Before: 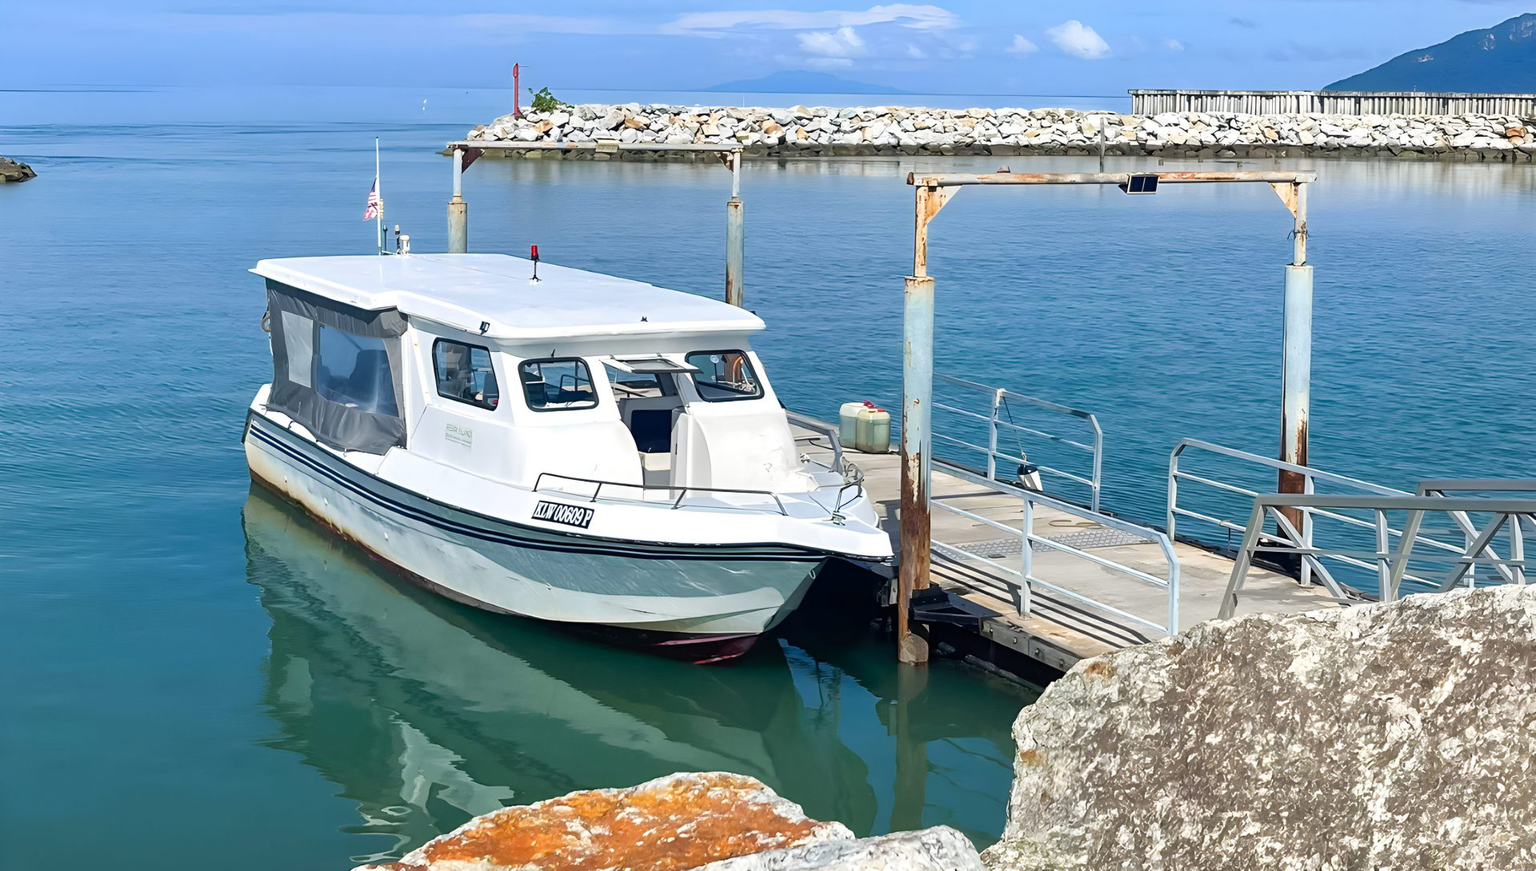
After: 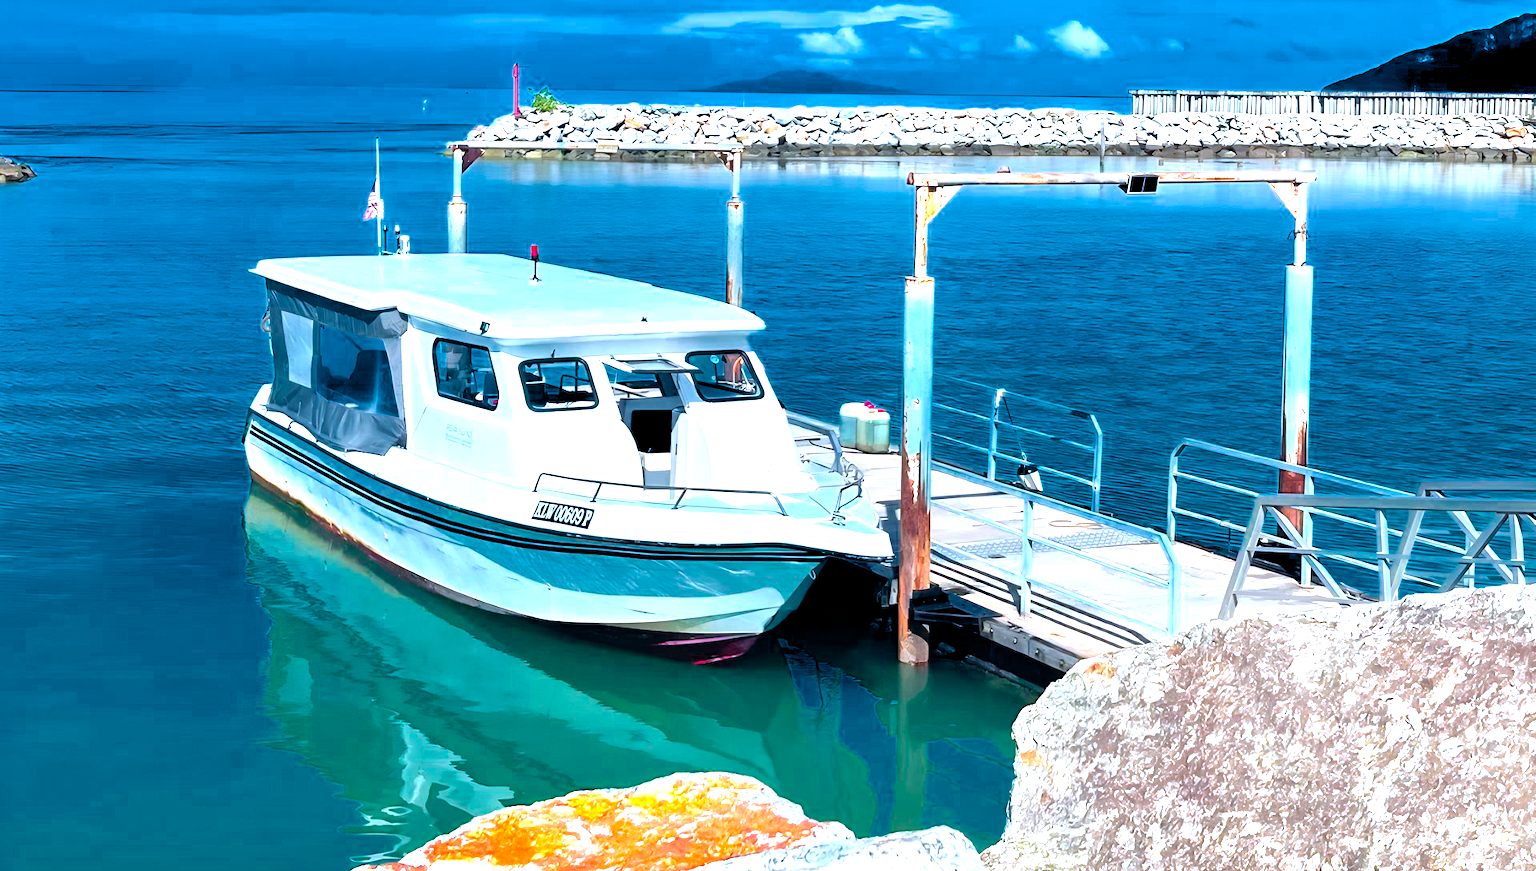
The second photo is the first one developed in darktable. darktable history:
exposure: exposure 0.559 EV, compensate highlight preservation false
color calibration: output R [1.422, -0.35, -0.252, 0], output G [-0.238, 1.259, -0.084, 0], output B [-0.081, -0.196, 1.58, 0], output brightness [0.49, 0.671, -0.57, 0], illuminant same as pipeline (D50), adaptation none (bypass), saturation algorithm version 1 (2020)
